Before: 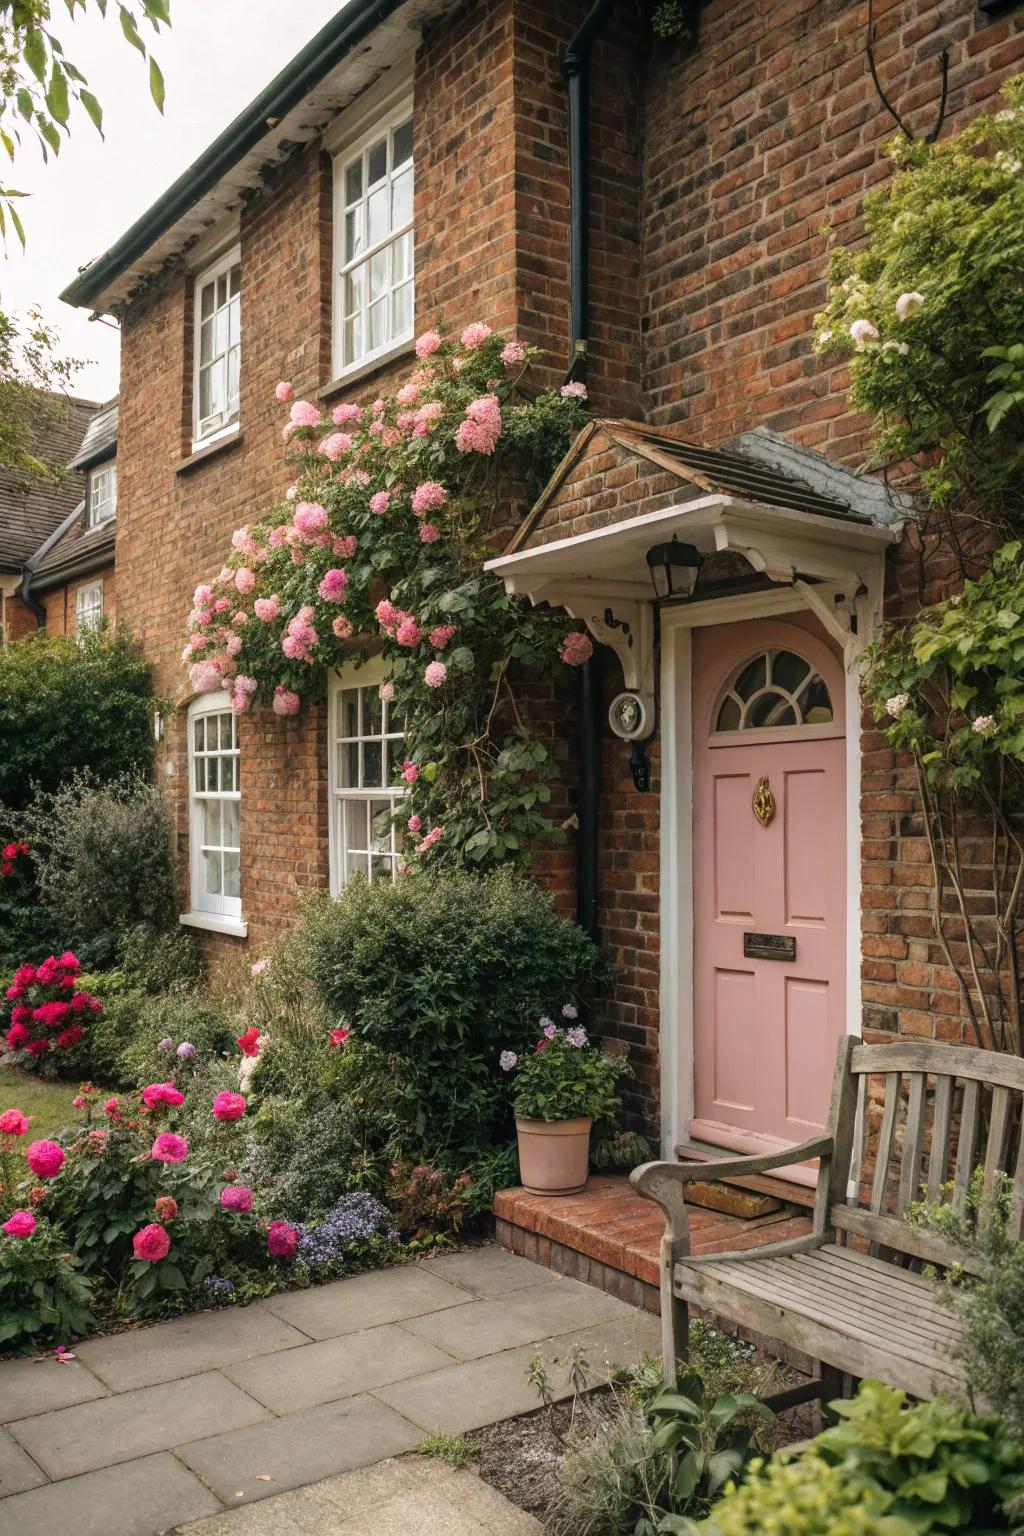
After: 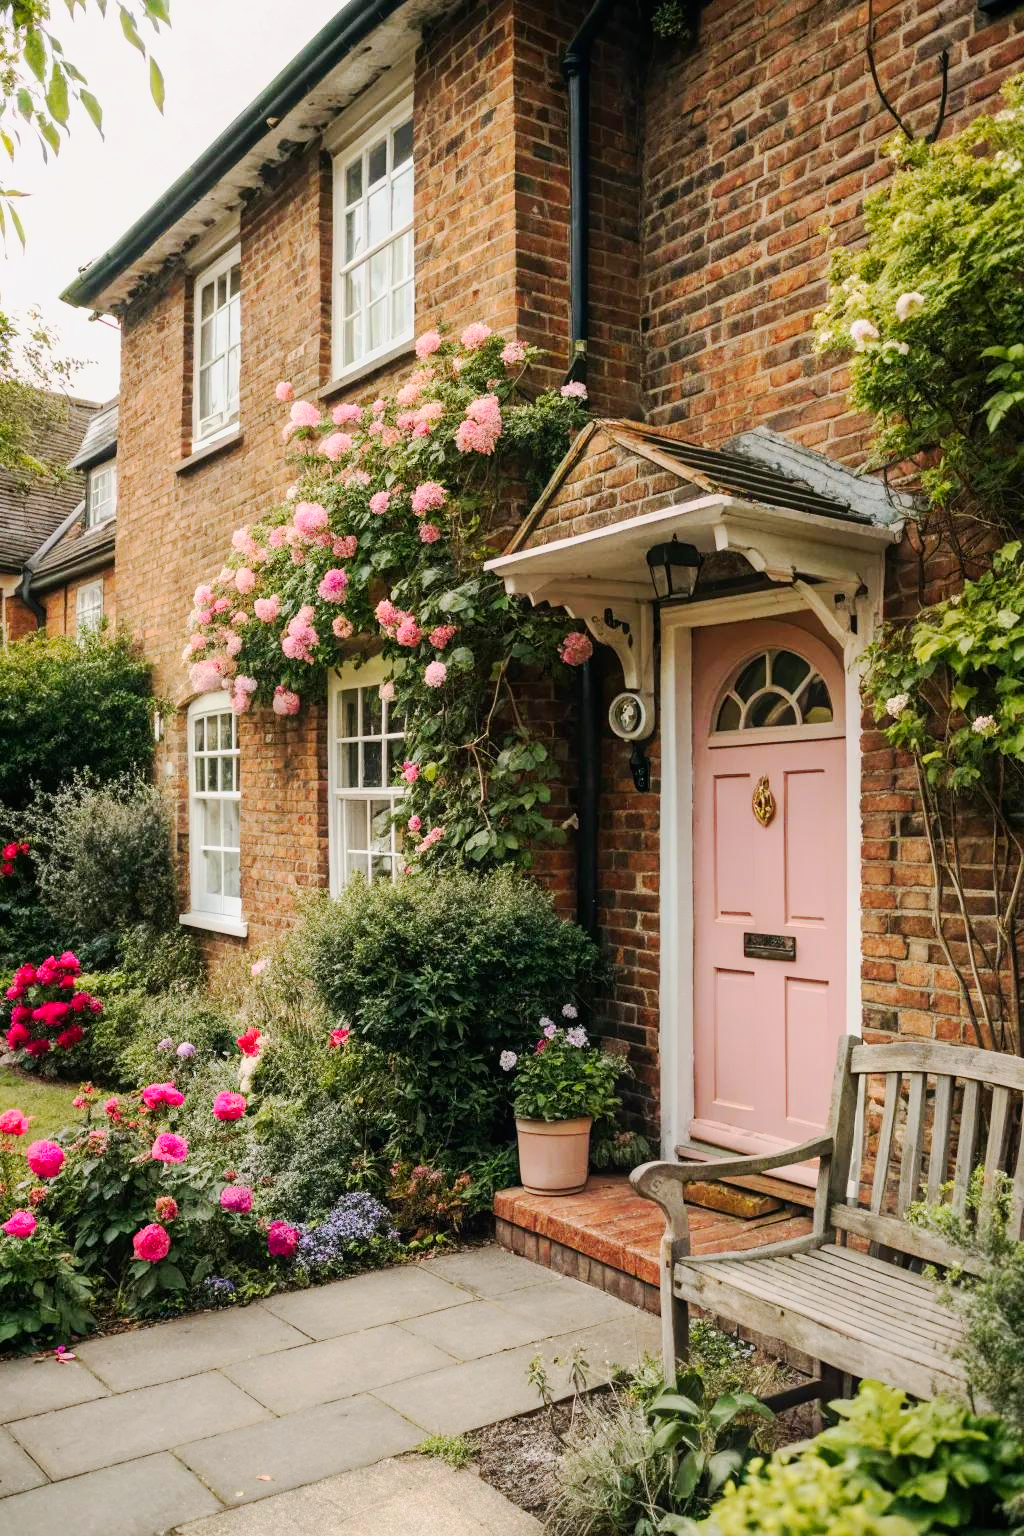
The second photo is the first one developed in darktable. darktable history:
contrast brightness saturation: contrast 0.197, brightness 0.164, saturation 0.227
tone curve: curves: ch0 [(0, 0) (0.052, 0.018) (0.236, 0.207) (0.41, 0.417) (0.485, 0.518) (0.54, 0.584) (0.625, 0.666) (0.845, 0.828) (0.994, 0.964)]; ch1 [(0, 0) (0.136, 0.146) (0.317, 0.34) (0.382, 0.408) (0.434, 0.441) (0.472, 0.479) (0.498, 0.501) (0.557, 0.558) (0.616, 0.59) (0.739, 0.7) (1, 1)]; ch2 [(0, 0) (0.352, 0.403) (0.447, 0.466) (0.482, 0.482) (0.528, 0.526) (0.586, 0.577) (0.618, 0.621) (0.785, 0.747) (1, 1)], preserve colors none
